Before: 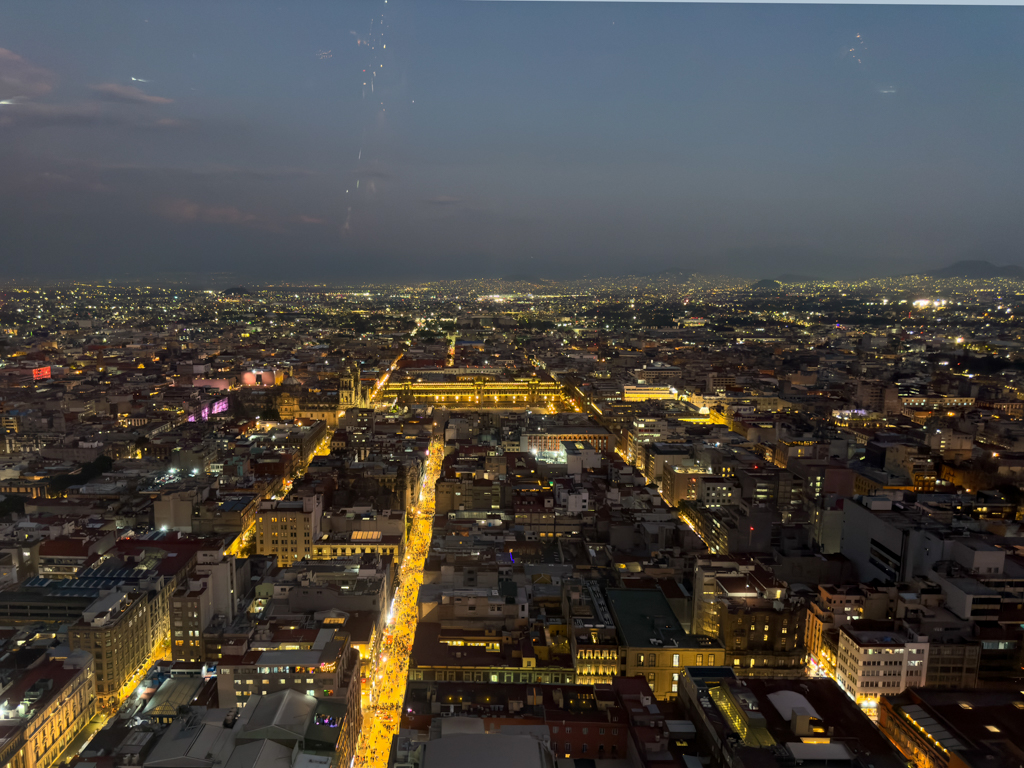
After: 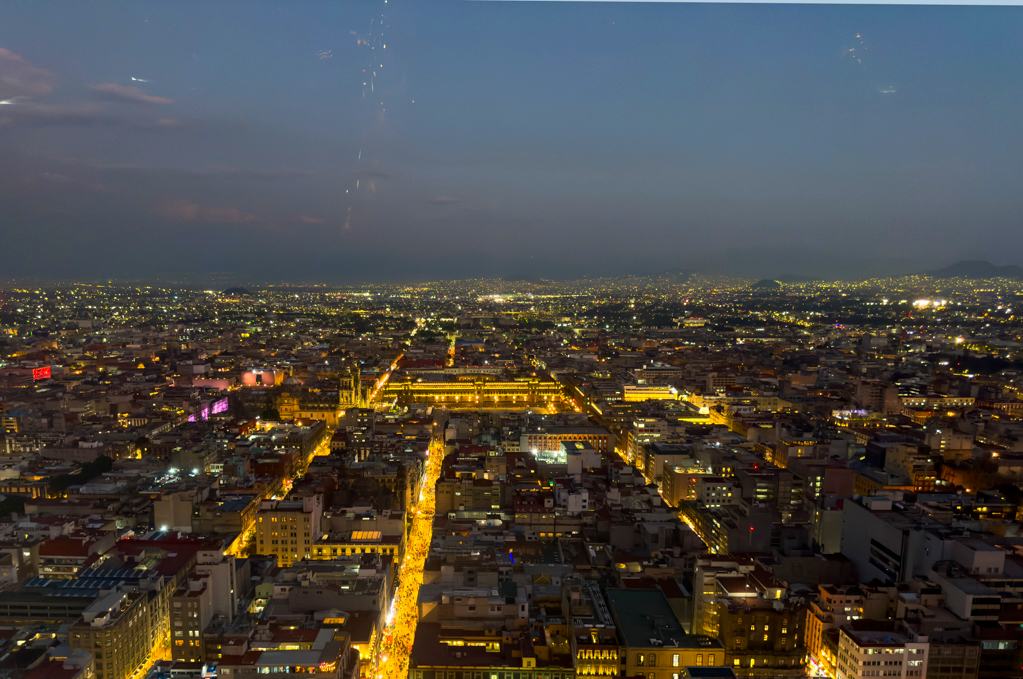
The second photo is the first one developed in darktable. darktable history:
crop and rotate: top 0%, bottom 11.496%
exposure: exposure 0.128 EV, compensate exposure bias true, compensate highlight preservation false
contrast brightness saturation: brightness -0.018, saturation 0.35
